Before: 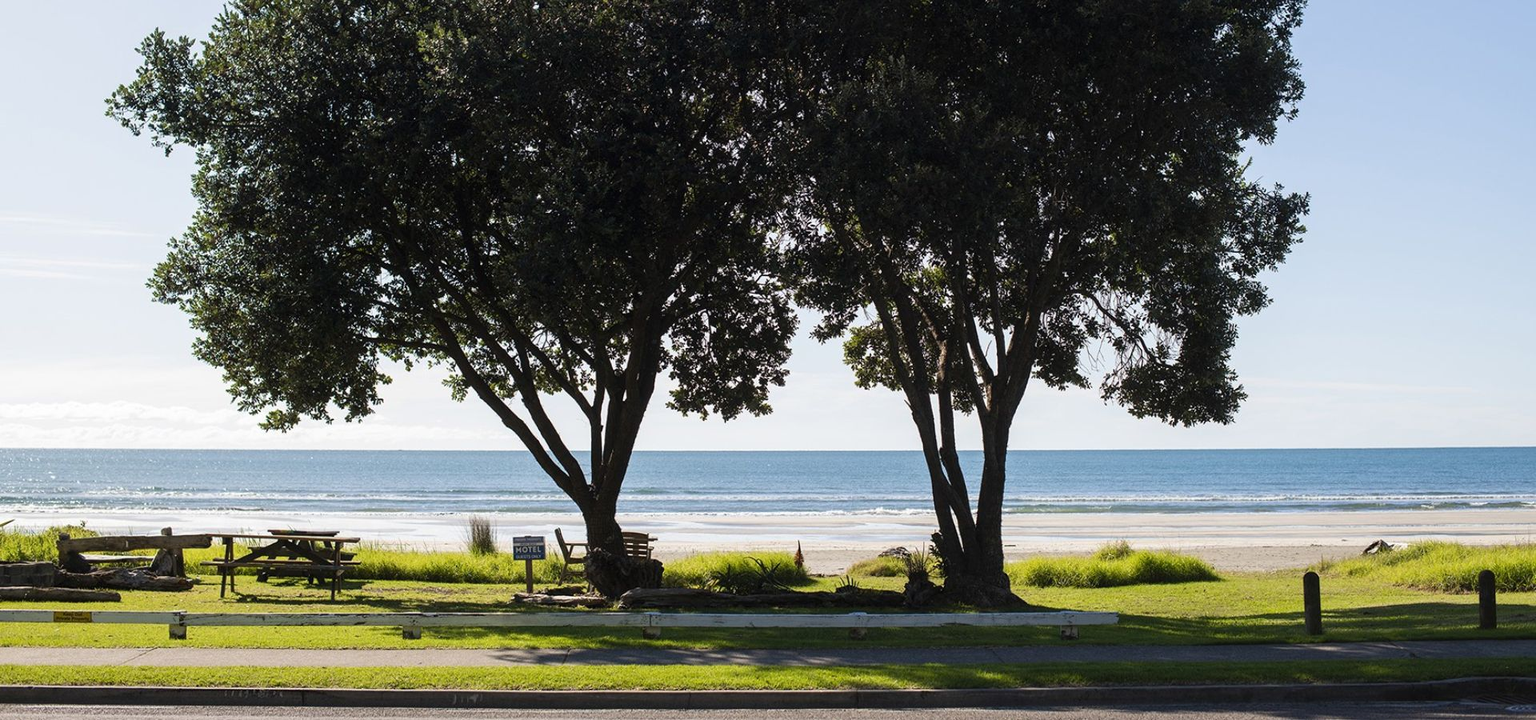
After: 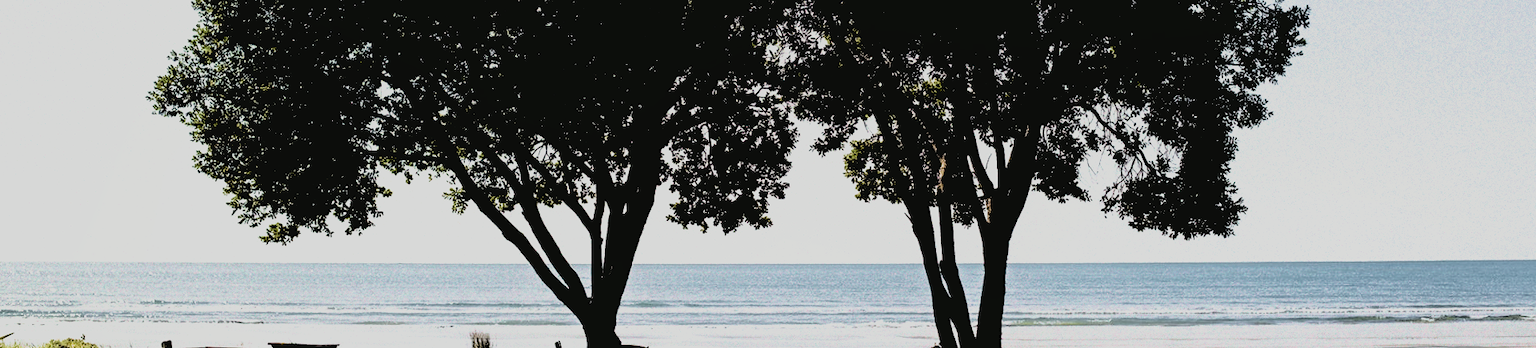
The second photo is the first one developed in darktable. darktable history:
shadows and highlights: on, module defaults
crop and rotate: top 26.056%, bottom 25.543%
filmic rgb: black relative exposure -1 EV, white relative exposure 2.05 EV, hardness 1.52, contrast 2.25, enable highlight reconstruction true
tone curve: curves: ch0 [(0, 0.018) (0.036, 0.038) (0.15, 0.131) (0.27, 0.247) (0.545, 0.561) (0.761, 0.761) (1, 0.919)]; ch1 [(0, 0) (0.179, 0.173) (0.322, 0.32) (0.429, 0.431) (0.502, 0.5) (0.519, 0.522) (0.562, 0.588) (0.625, 0.67) (0.711, 0.745) (1, 1)]; ch2 [(0, 0) (0.29, 0.295) (0.404, 0.436) (0.497, 0.499) (0.521, 0.523) (0.561, 0.605) (0.657, 0.655) (0.712, 0.764) (1, 1)], color space Lab, independent channels, preserve colors none
